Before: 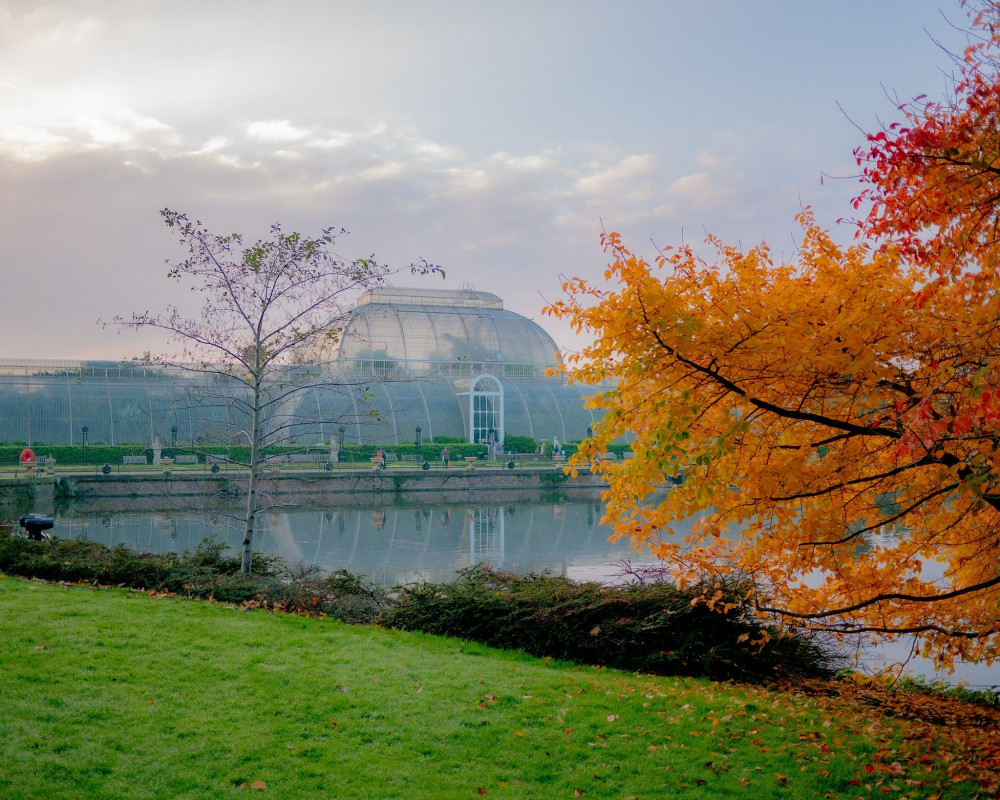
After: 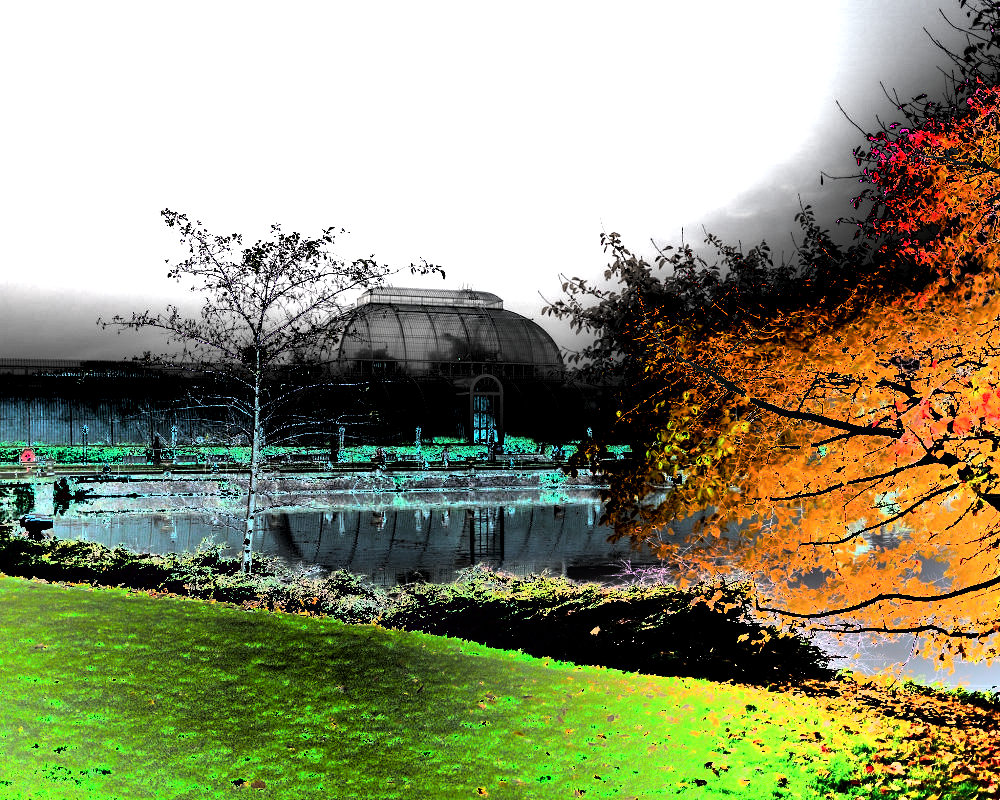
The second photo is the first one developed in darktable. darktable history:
exposure: black level correction 0, exposure 4.078 EV, compensate highlight preservation false
shadows and highlights: radius 101.61, shadows 50.45, highlights -64.1, shadows color adjustment 99.14%, highlights color adjustment 0.284%, soften with gaussian
